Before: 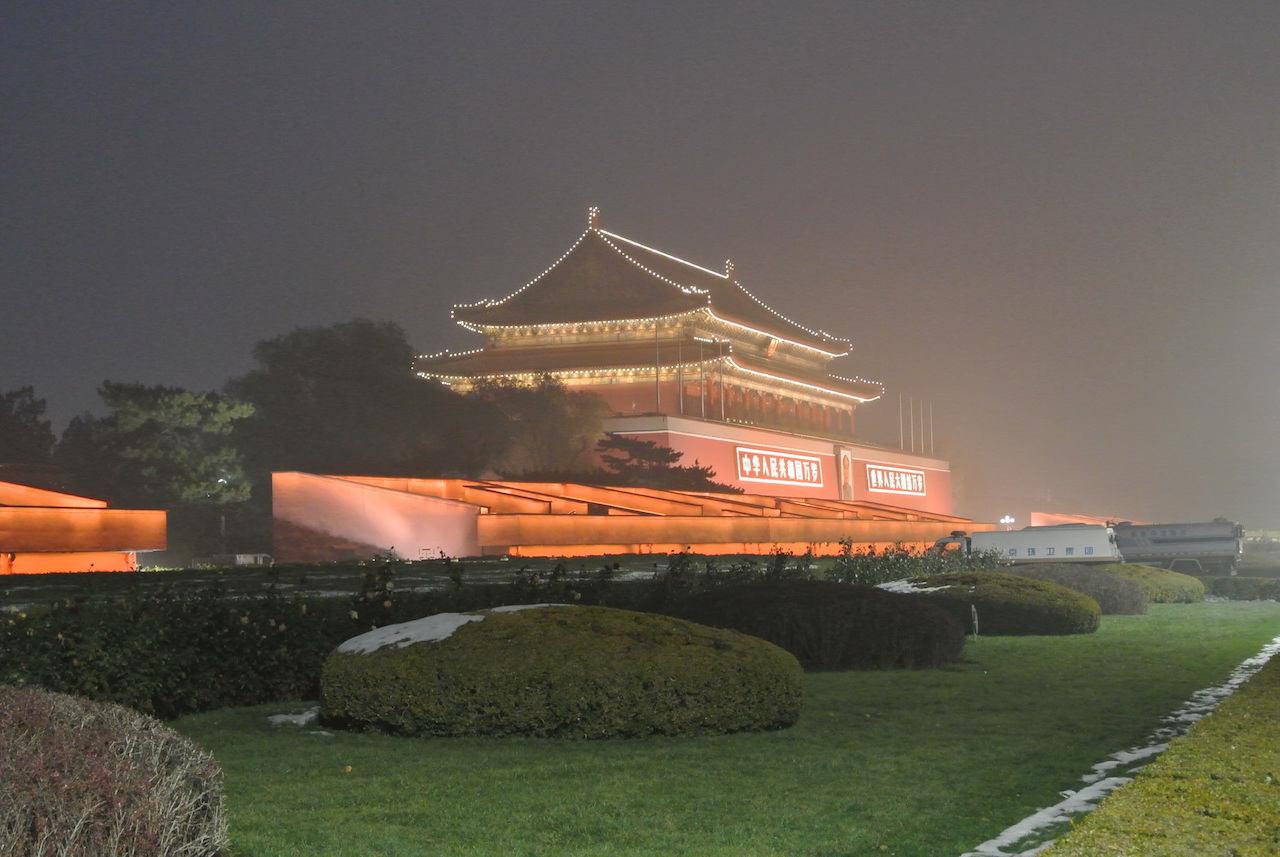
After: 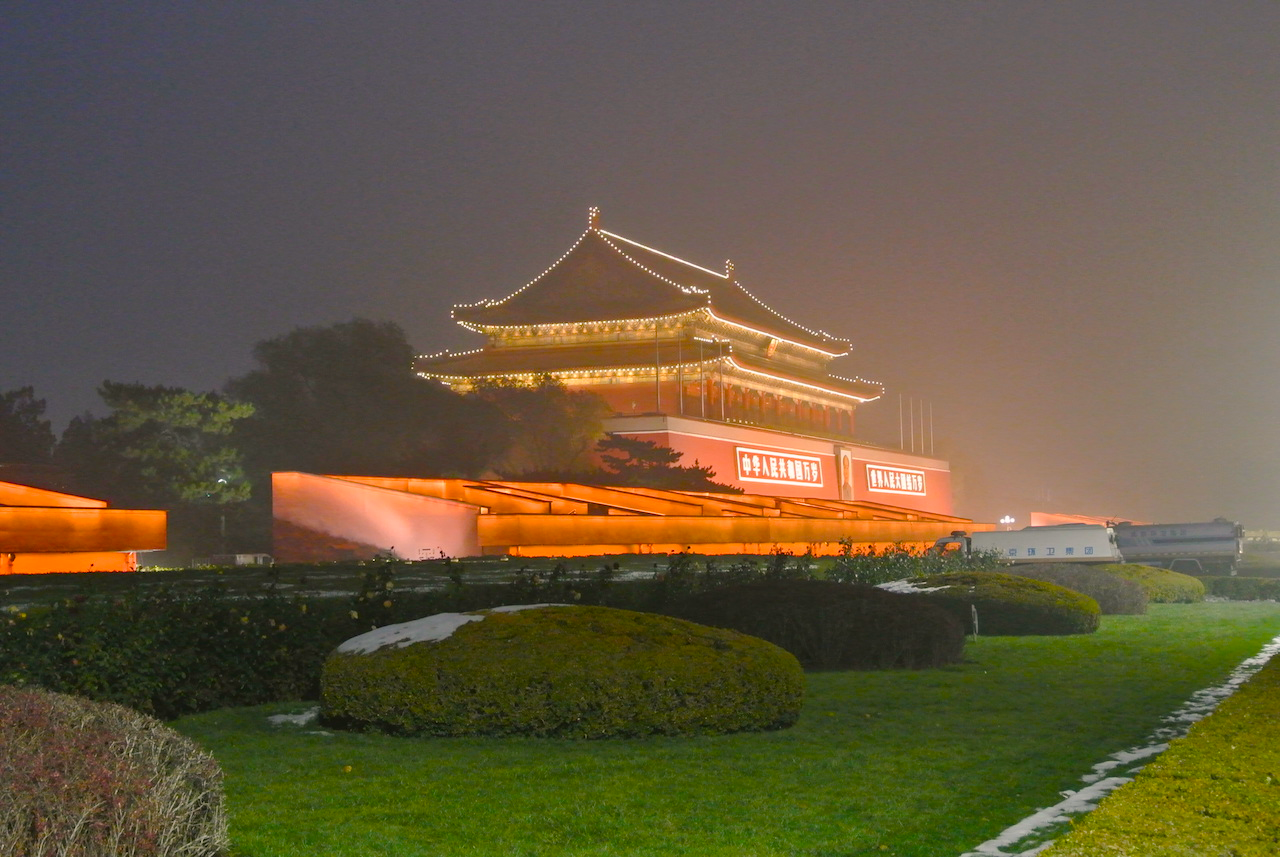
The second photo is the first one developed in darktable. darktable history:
color balance rgb: highlights gain › chroma 1.693%, highlights gain › hue 54.83°, linear chroma grading › global chroma 15.006%, perceptual saturation grading › global saturation 26.477%, perceptual saturation grading › highlights -28.33%, perceptual saturation grading › mid-tones 15.315%, perceptual saturation grading › shadows 33.963%, global vibrance 20%
